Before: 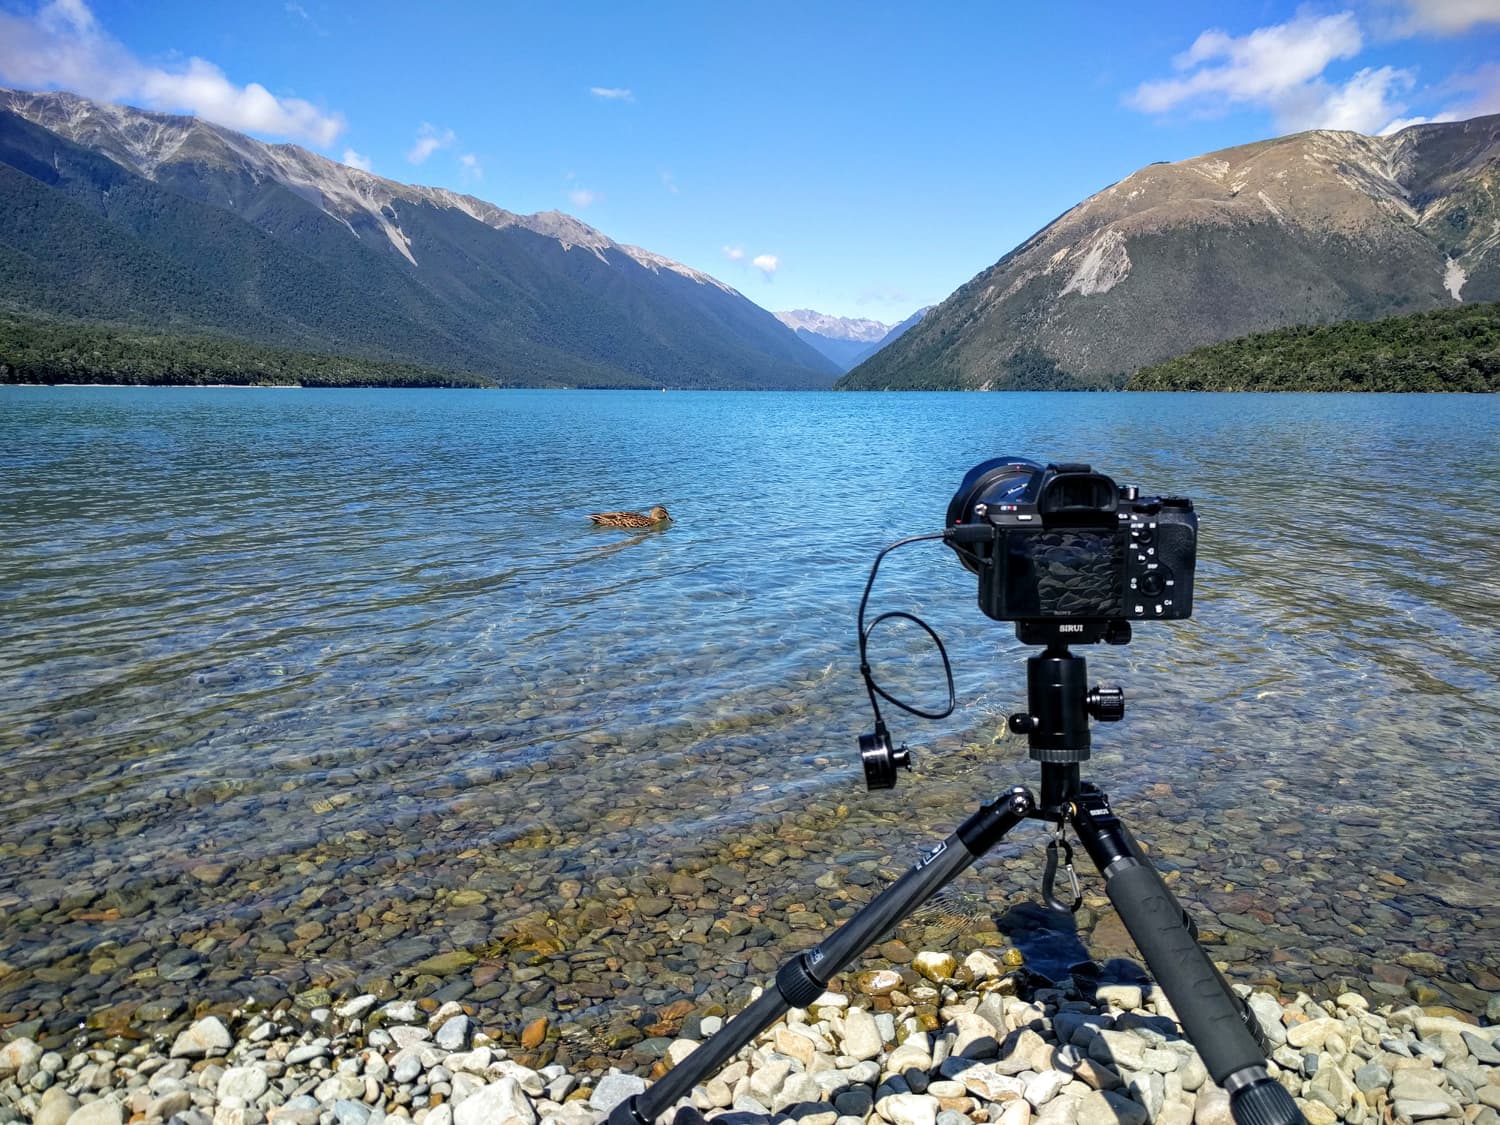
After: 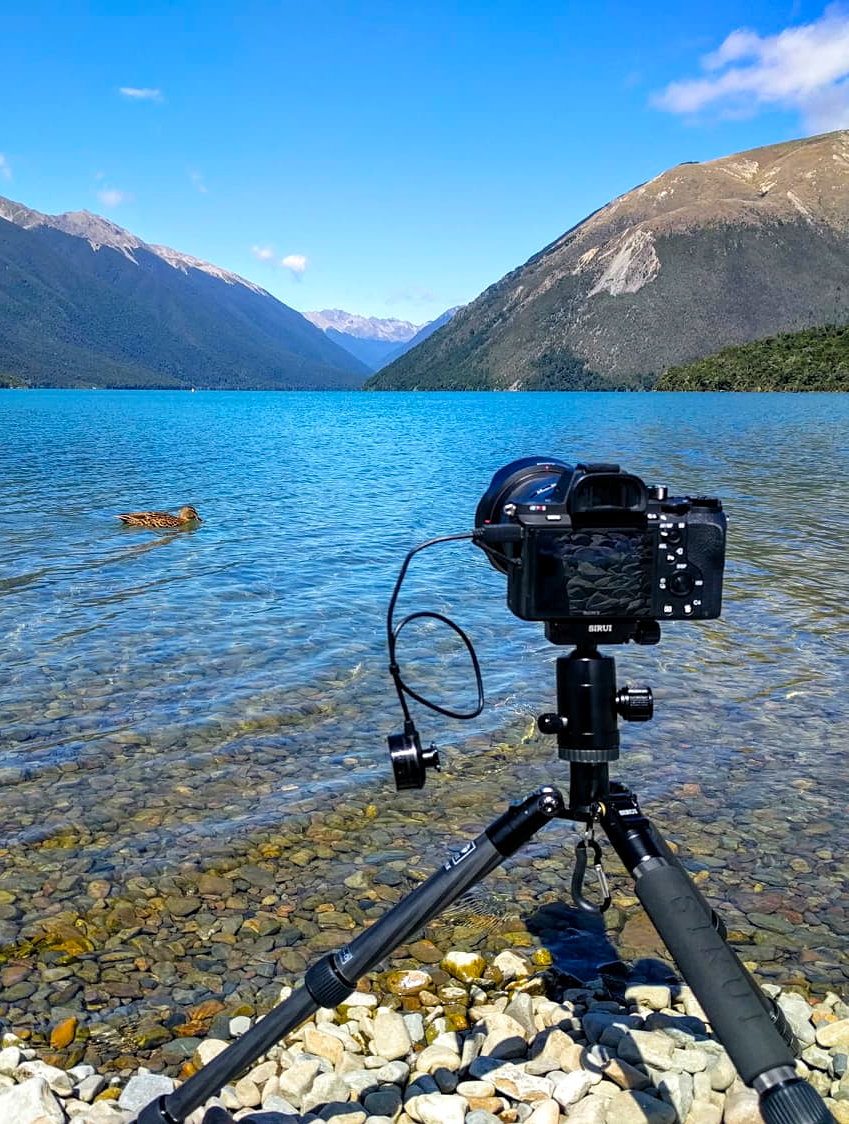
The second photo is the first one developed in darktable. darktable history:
sharpen: amount 0.2
color balance rgb: perceptual saturation grading › global saturation 30%, global vibrance 10%
crop: left 31.458%, top 0%, right 11.876%
